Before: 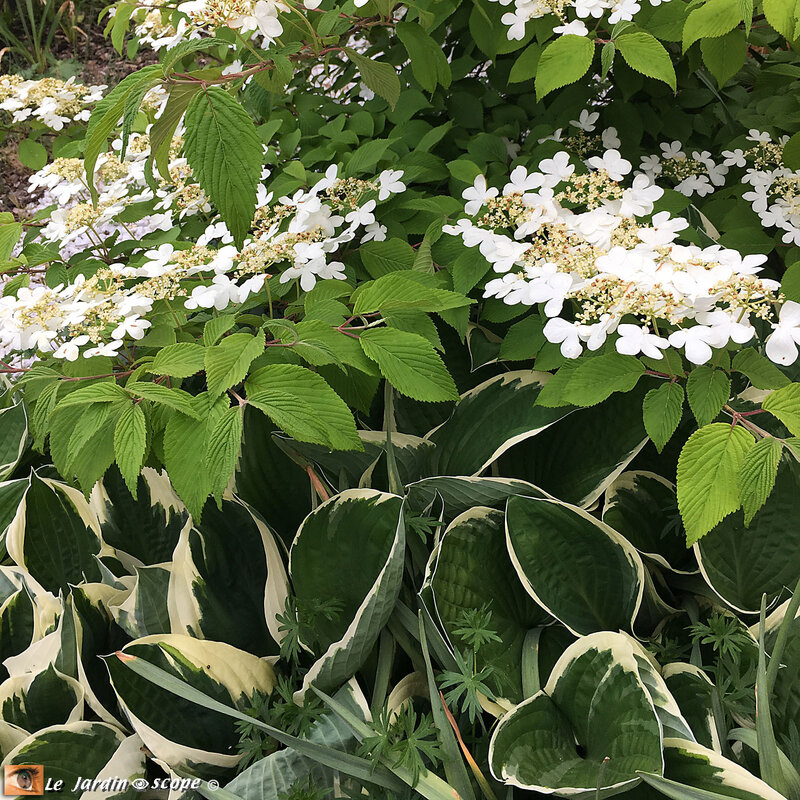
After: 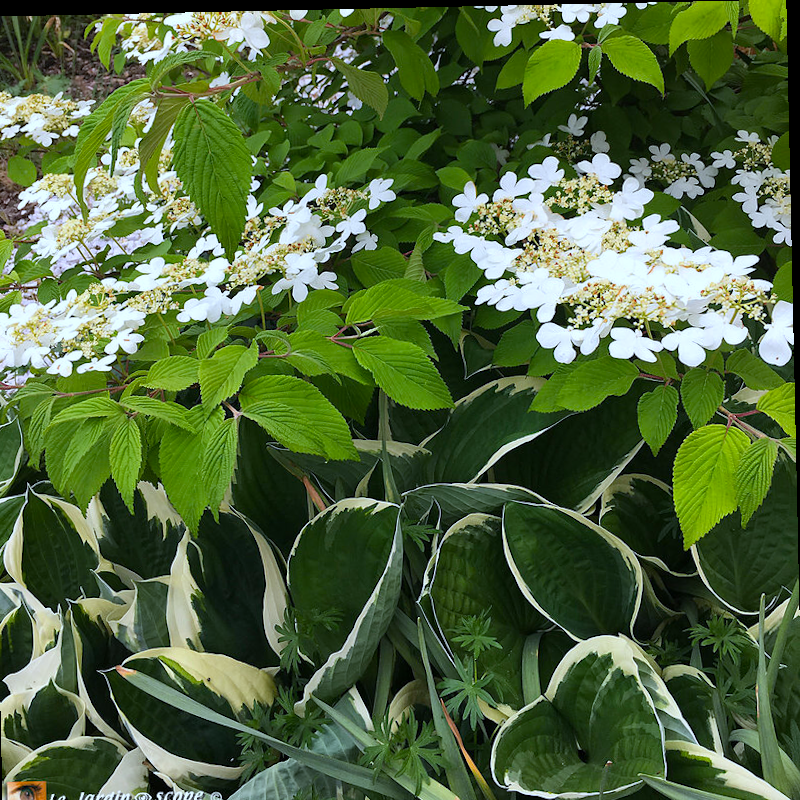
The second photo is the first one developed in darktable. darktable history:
color balance: output saturation 120%
rotate and perspective: rotation -1.24°, automatic cropping off
crop: left 1.743%, right 0.268%, bottom 2.011%
white balance: red 0.924, blue 1.095
